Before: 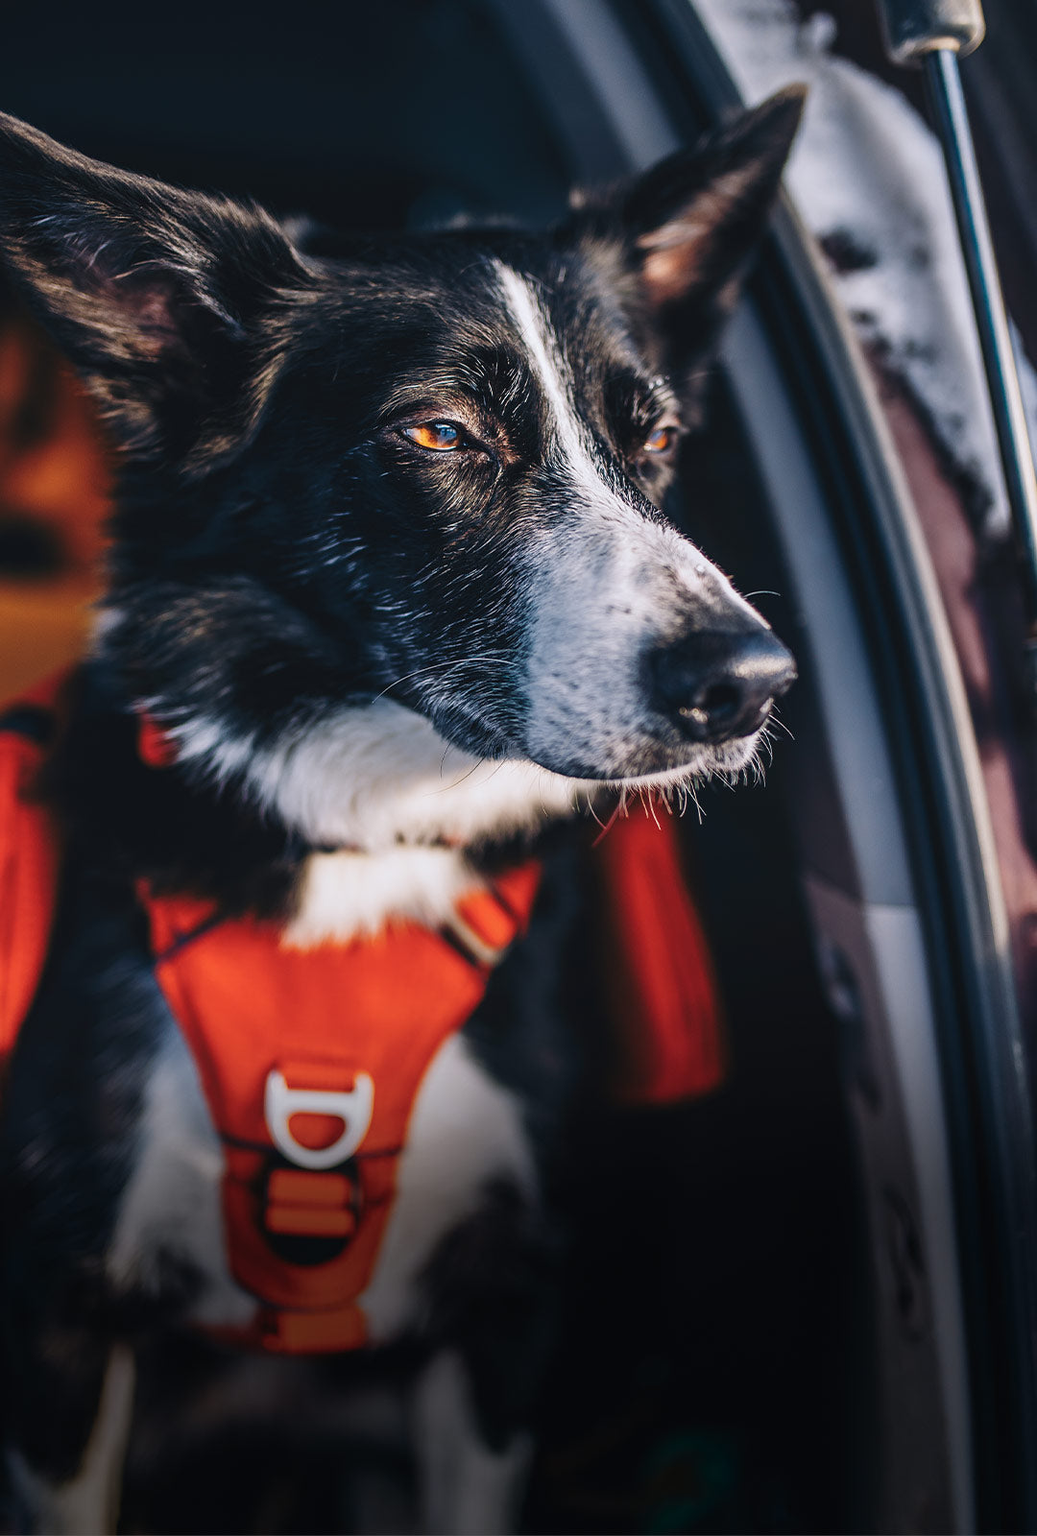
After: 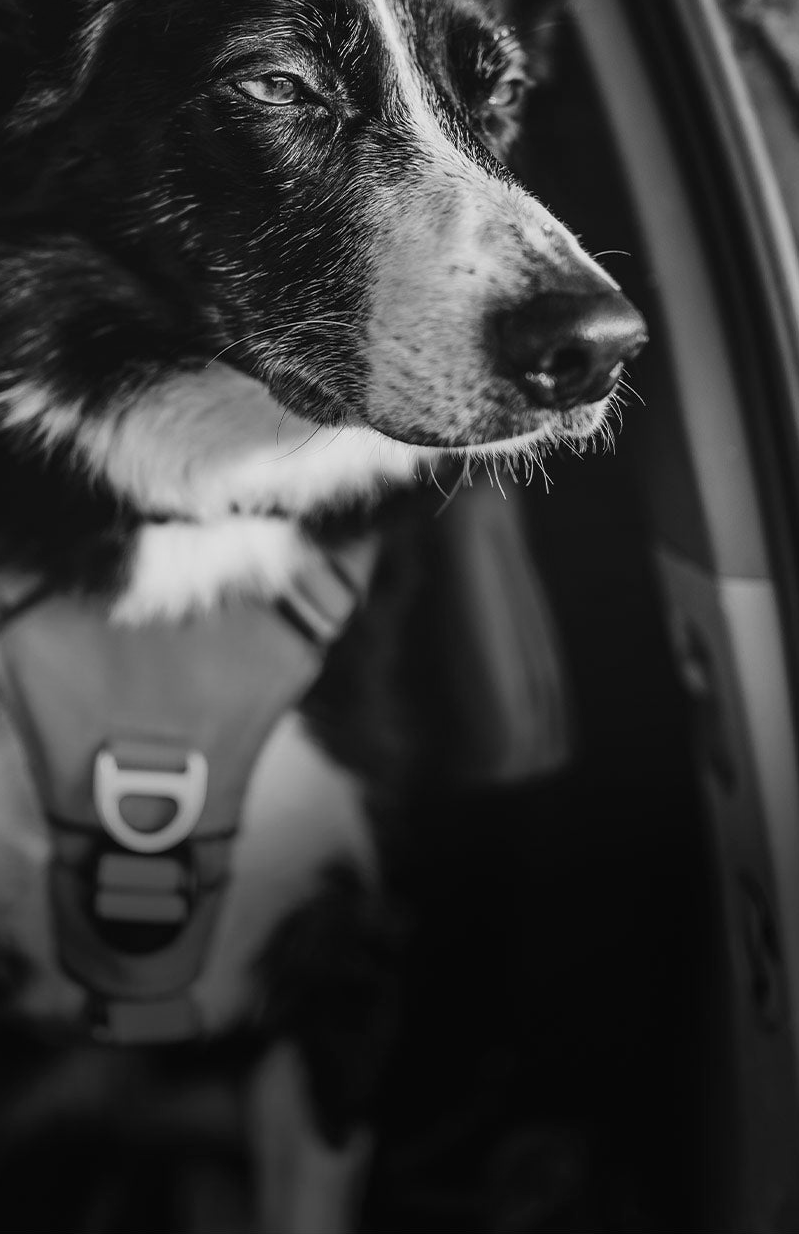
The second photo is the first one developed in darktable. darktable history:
monochrome: on, module defaults
crop: left 16.871%, top 22.857%, right 9.116%
graduated density: density 0.38 EV, hardness 21%, rotation -6.11°, saturation 32%
